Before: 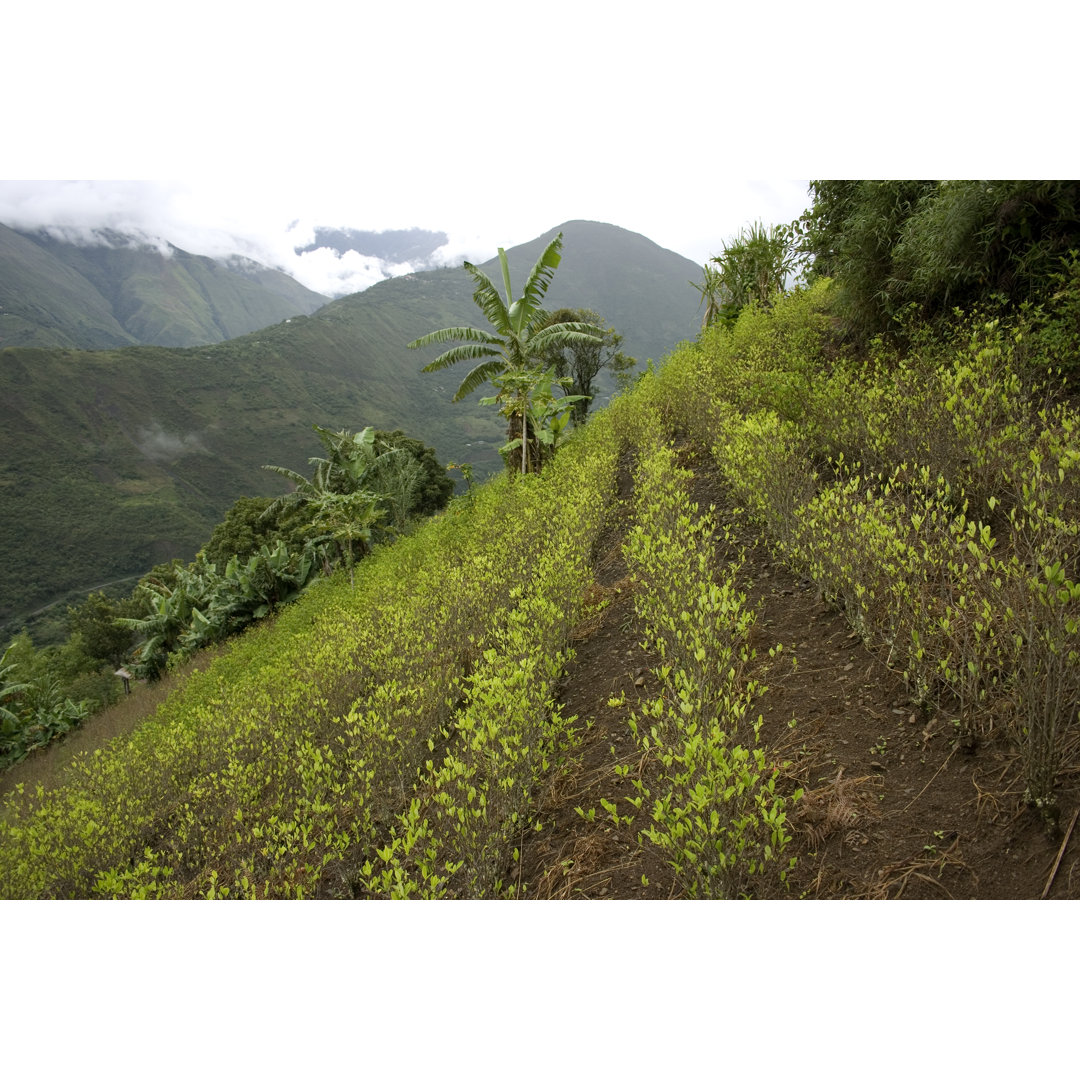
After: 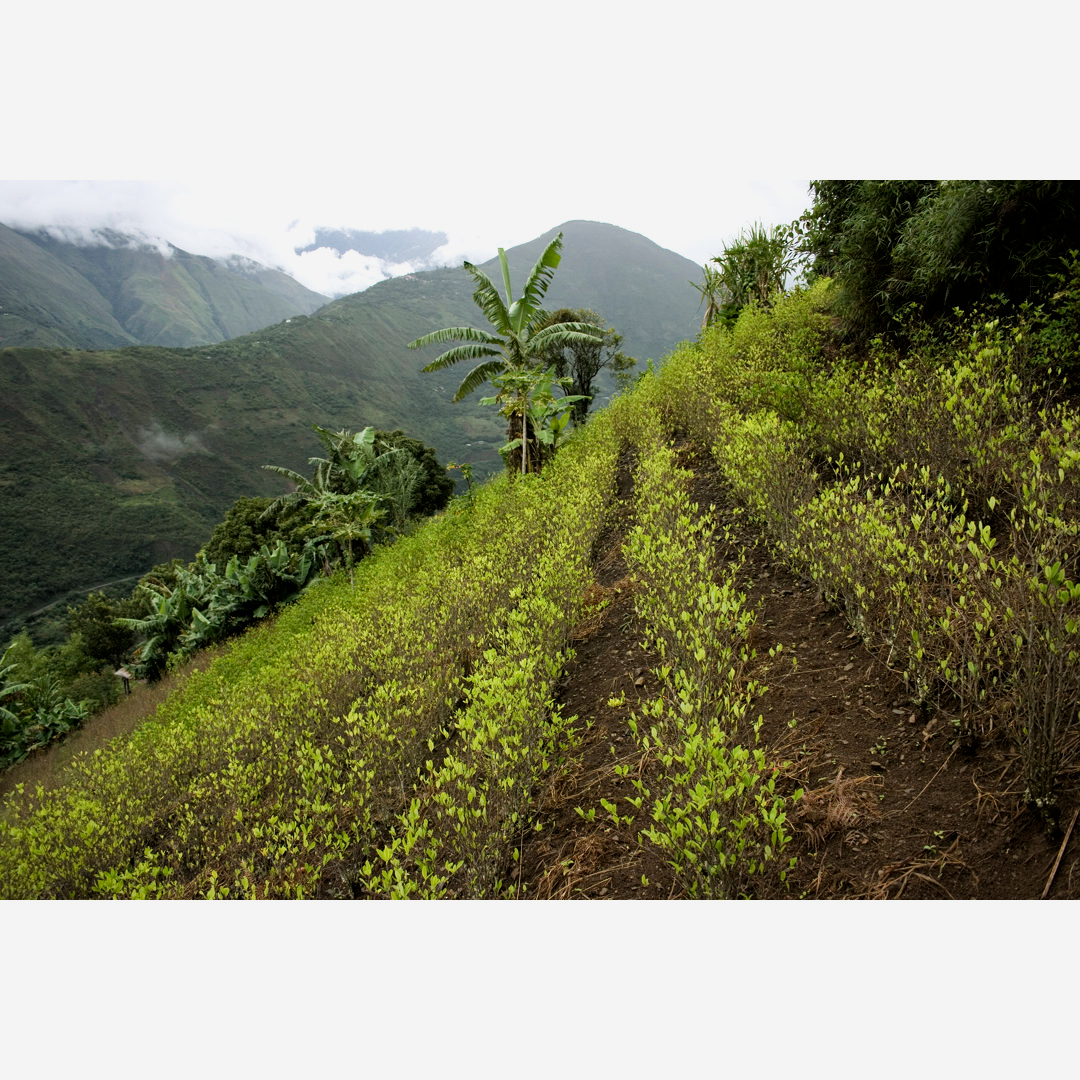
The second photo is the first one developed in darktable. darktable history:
filmic rgb: black relative exposure -8.09 EV, white relative exposure 3 EV, threshold 3.04 EV, hardness 5.43, contrast 1.261, enable highlight reconstruction true
exposure: compensate highlight preservation false
